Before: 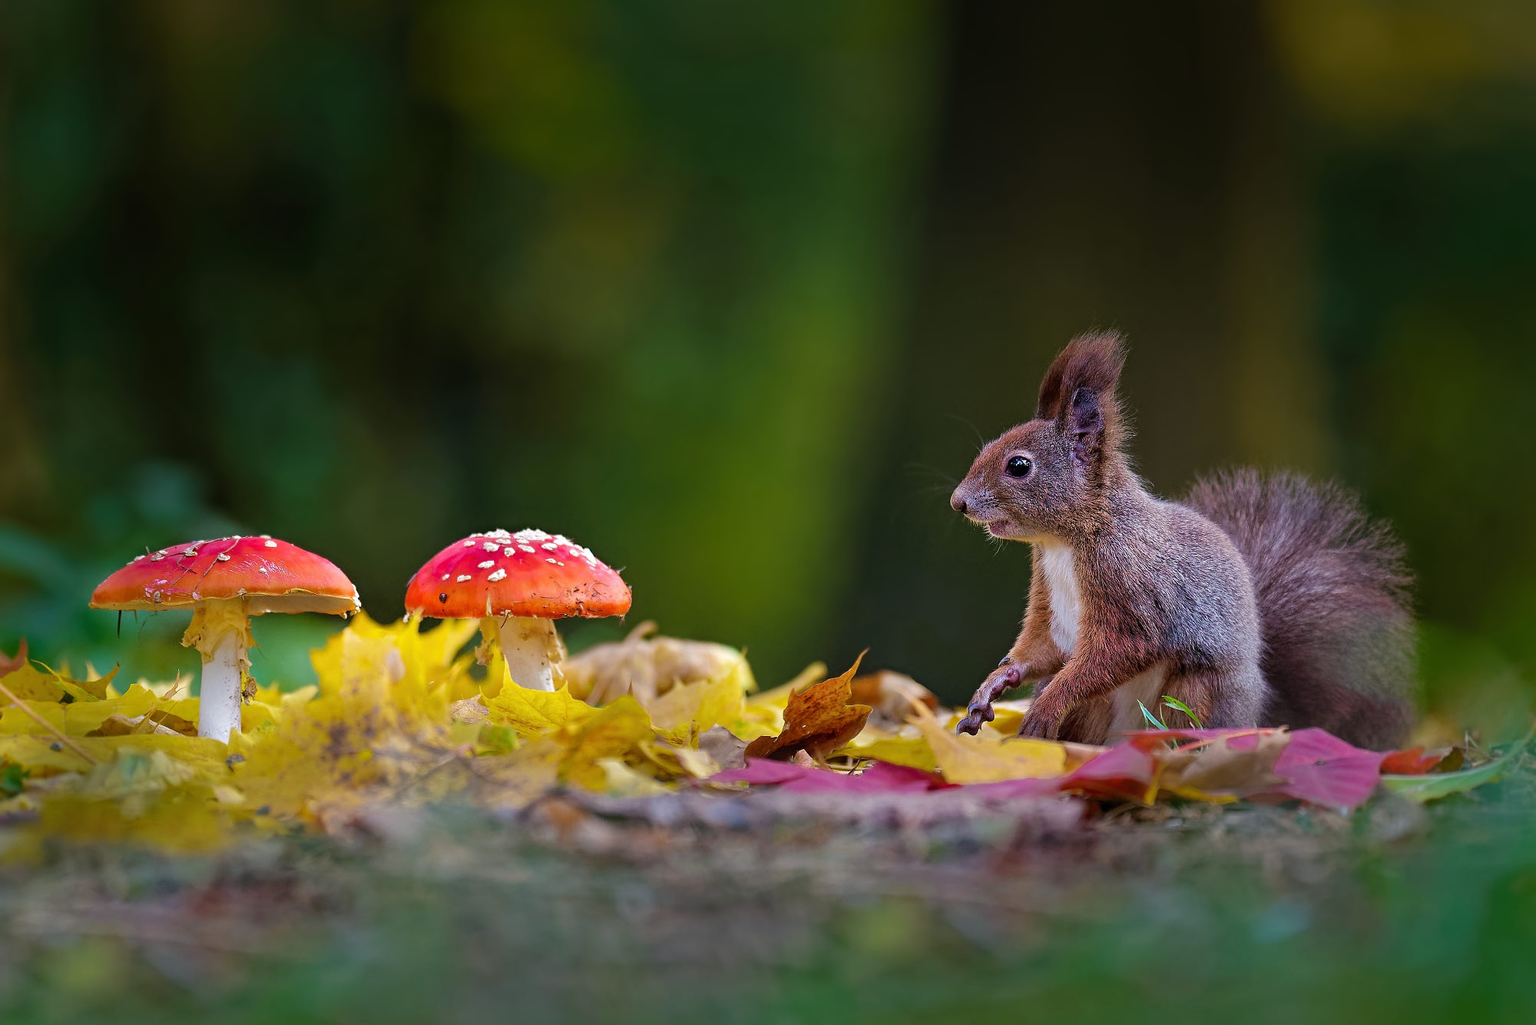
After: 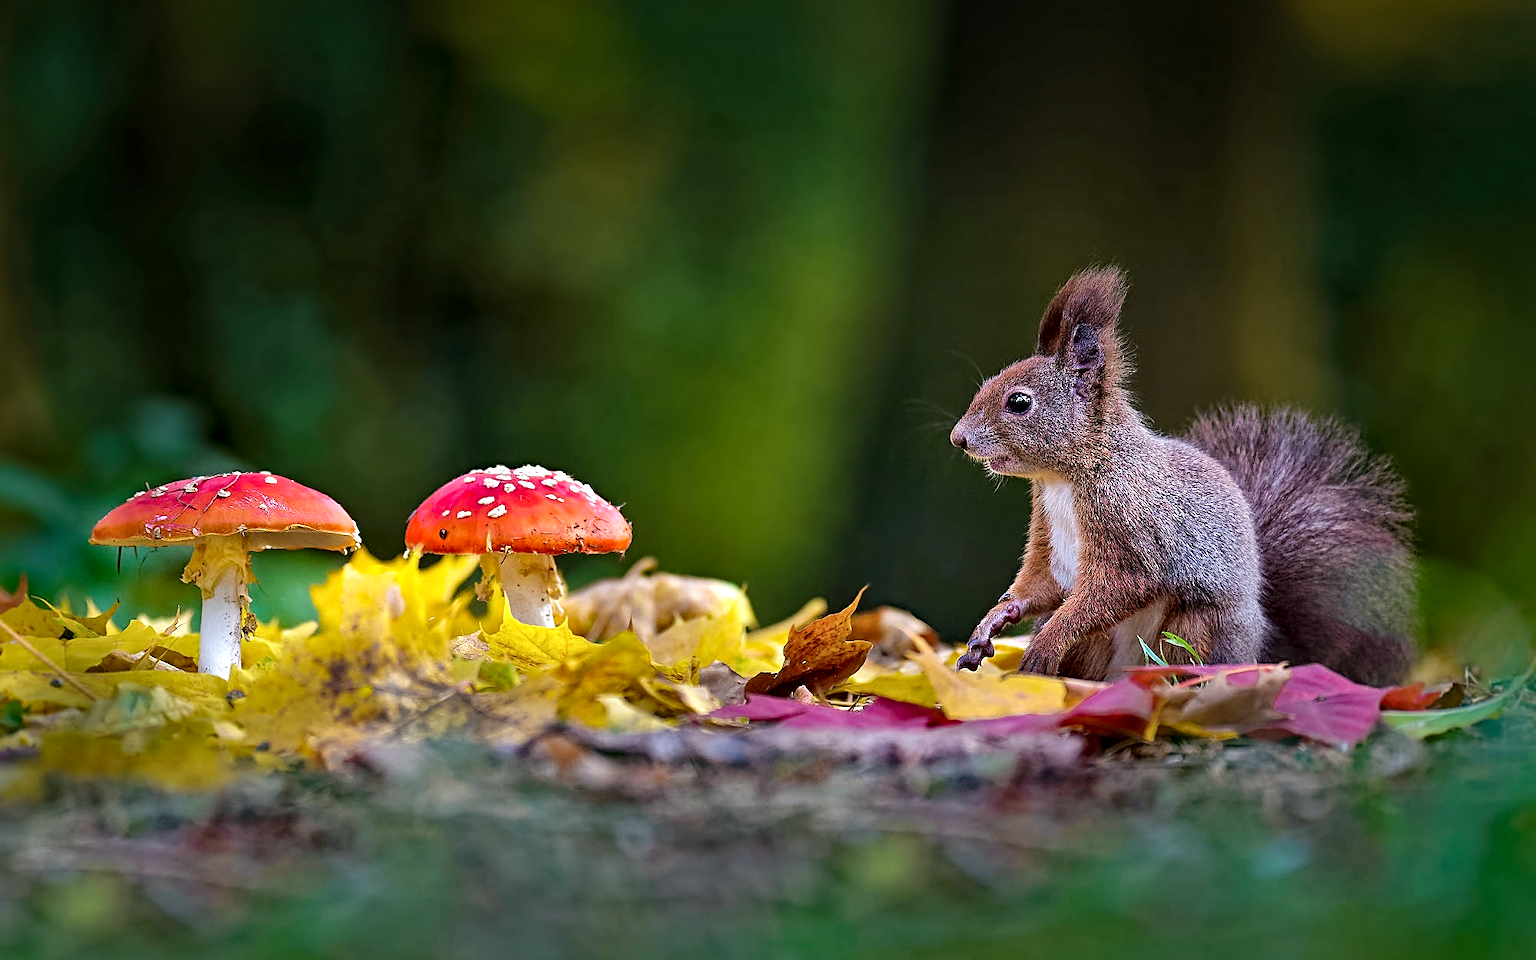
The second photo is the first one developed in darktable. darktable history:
haze removal: compatibility mode true, adaptive false
sharpen: on, module defaults
local contrast: mode bilateral grid, contrast 25, coarseness 47, detail 151%, midtone range 0.2
crop and rotate: top 6.25%
vignetting: fall-off start 97.52%, fall-off radius 100%, brightness -0.574, saturation 0, center (-0.027, 0.404), width/height ratio 1.368, unbound false
exposure: exposure 0.2 EV, compensate highlight preservation false
